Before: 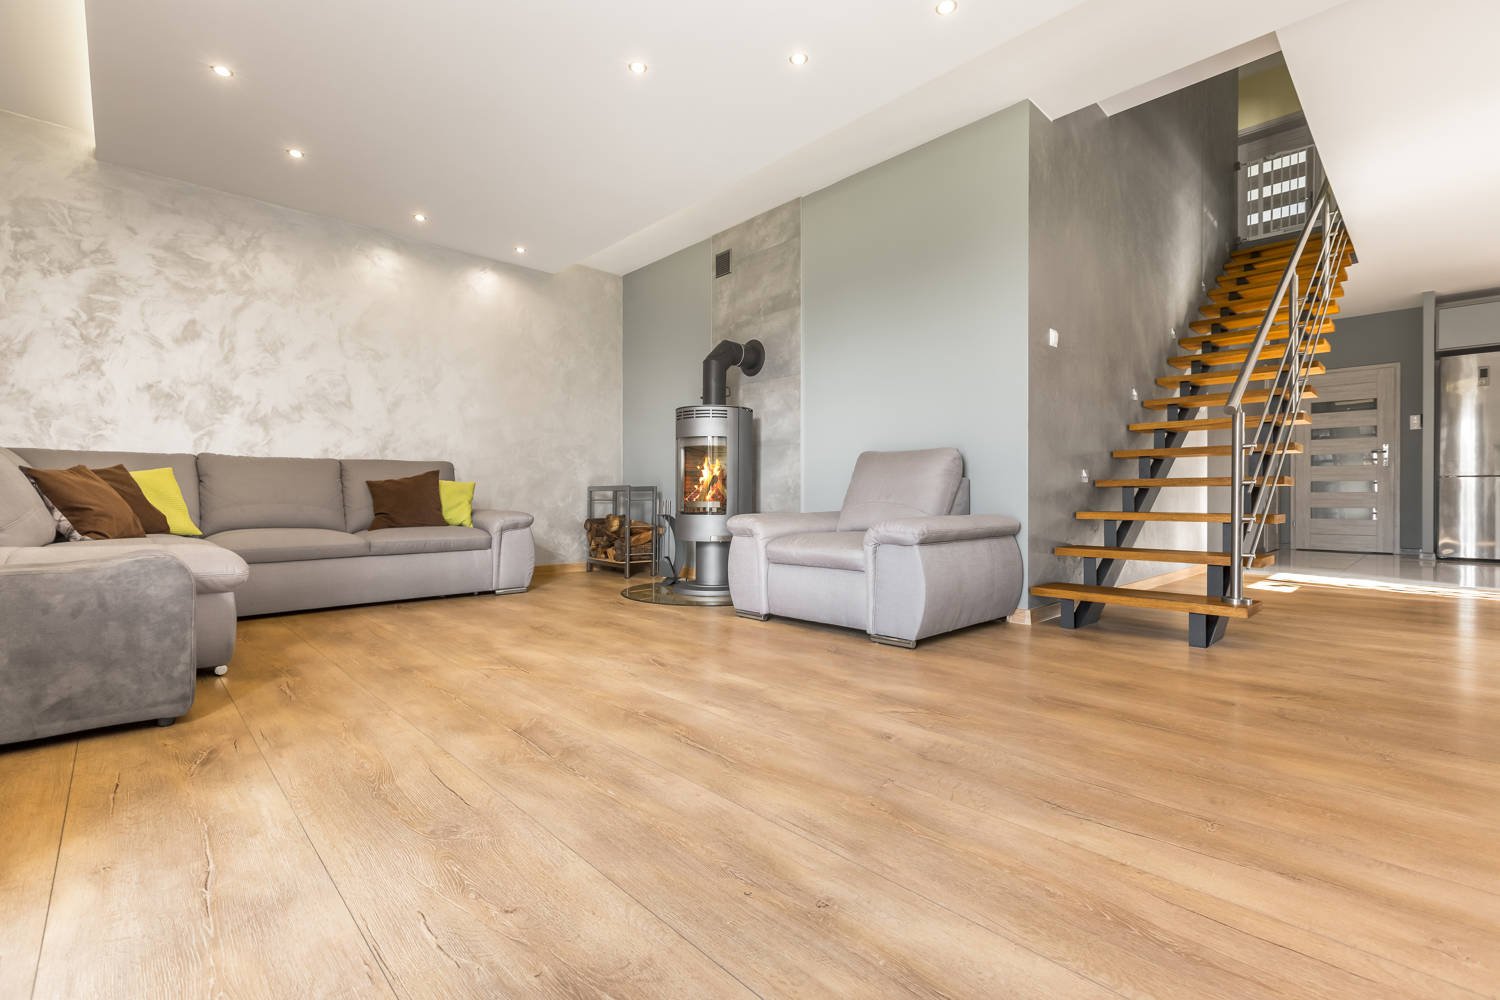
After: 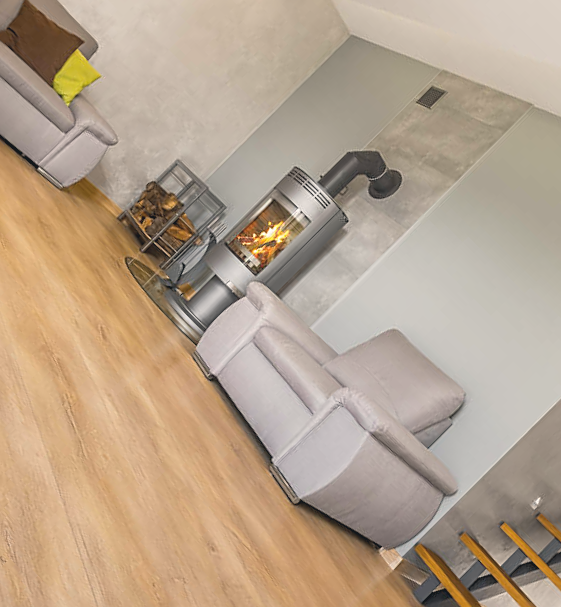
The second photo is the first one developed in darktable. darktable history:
crop and rotate: angle -45.06°, top 16.673%, right 0.84%, bottom 11.711%
color balance rgb: power › chroma 0.223%, power › hue 60.11°, perceptual saturation grading › global saturation 25.853%
shadows and highlights: shadows 24.78, highlights -23.21
contrast brightness saturation: contrast -0.091, brightness 0.054, saturation 0.076
color correction: highlights a* 2.93, highlights b* 5.02, shadows a* -2.32, shadows b* -4.9, saturation 0.774
sharpen: on, module defaults
